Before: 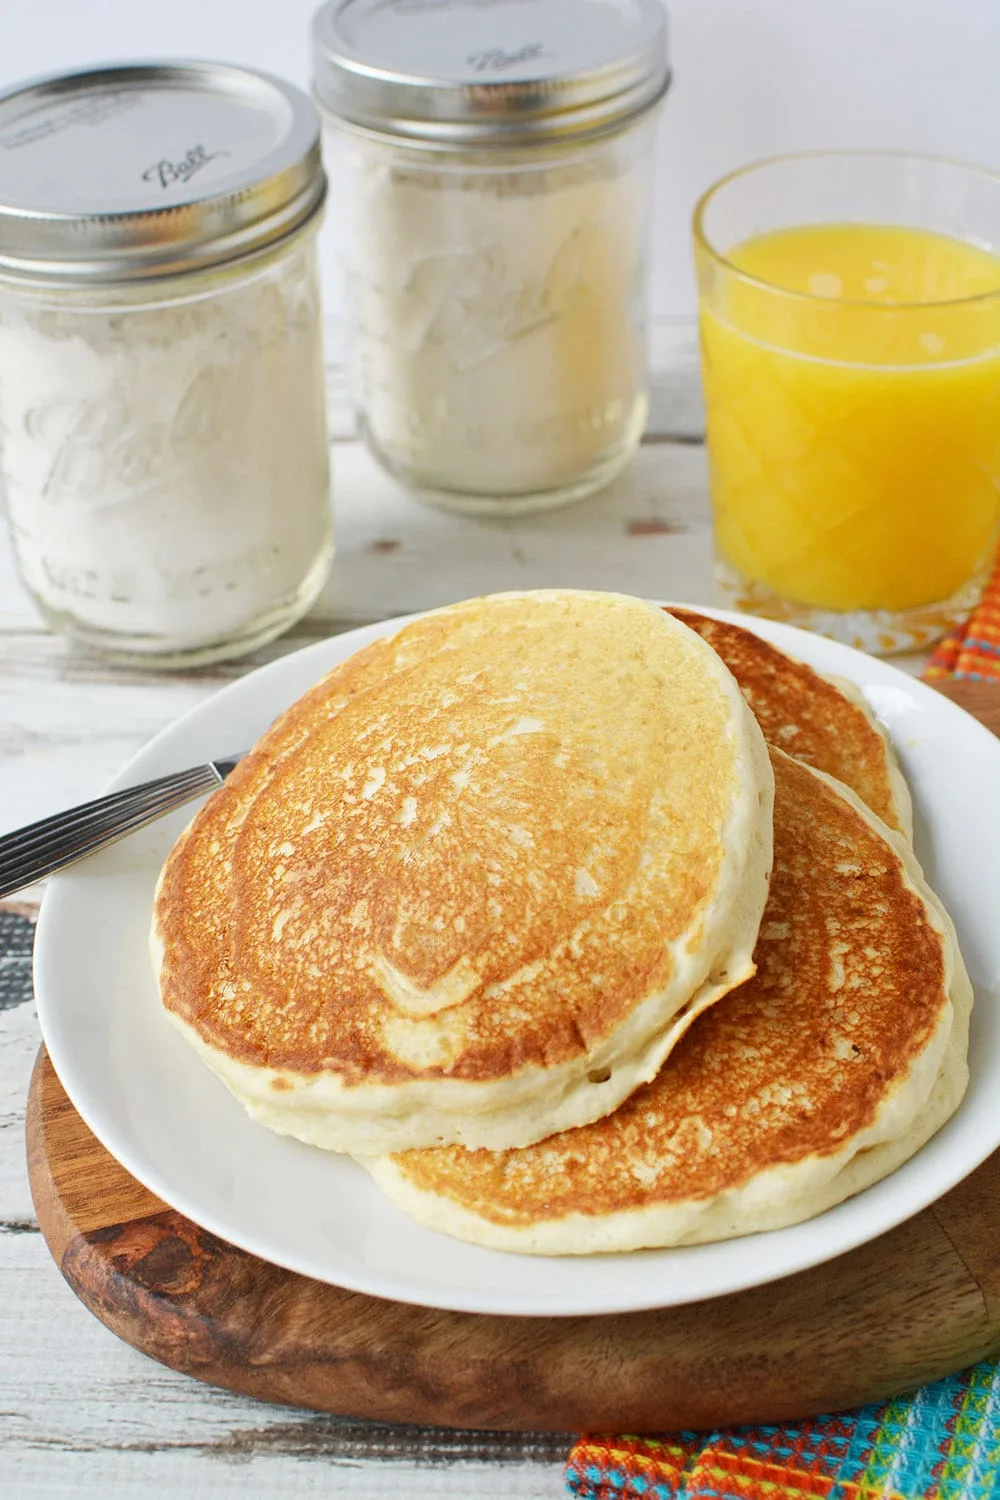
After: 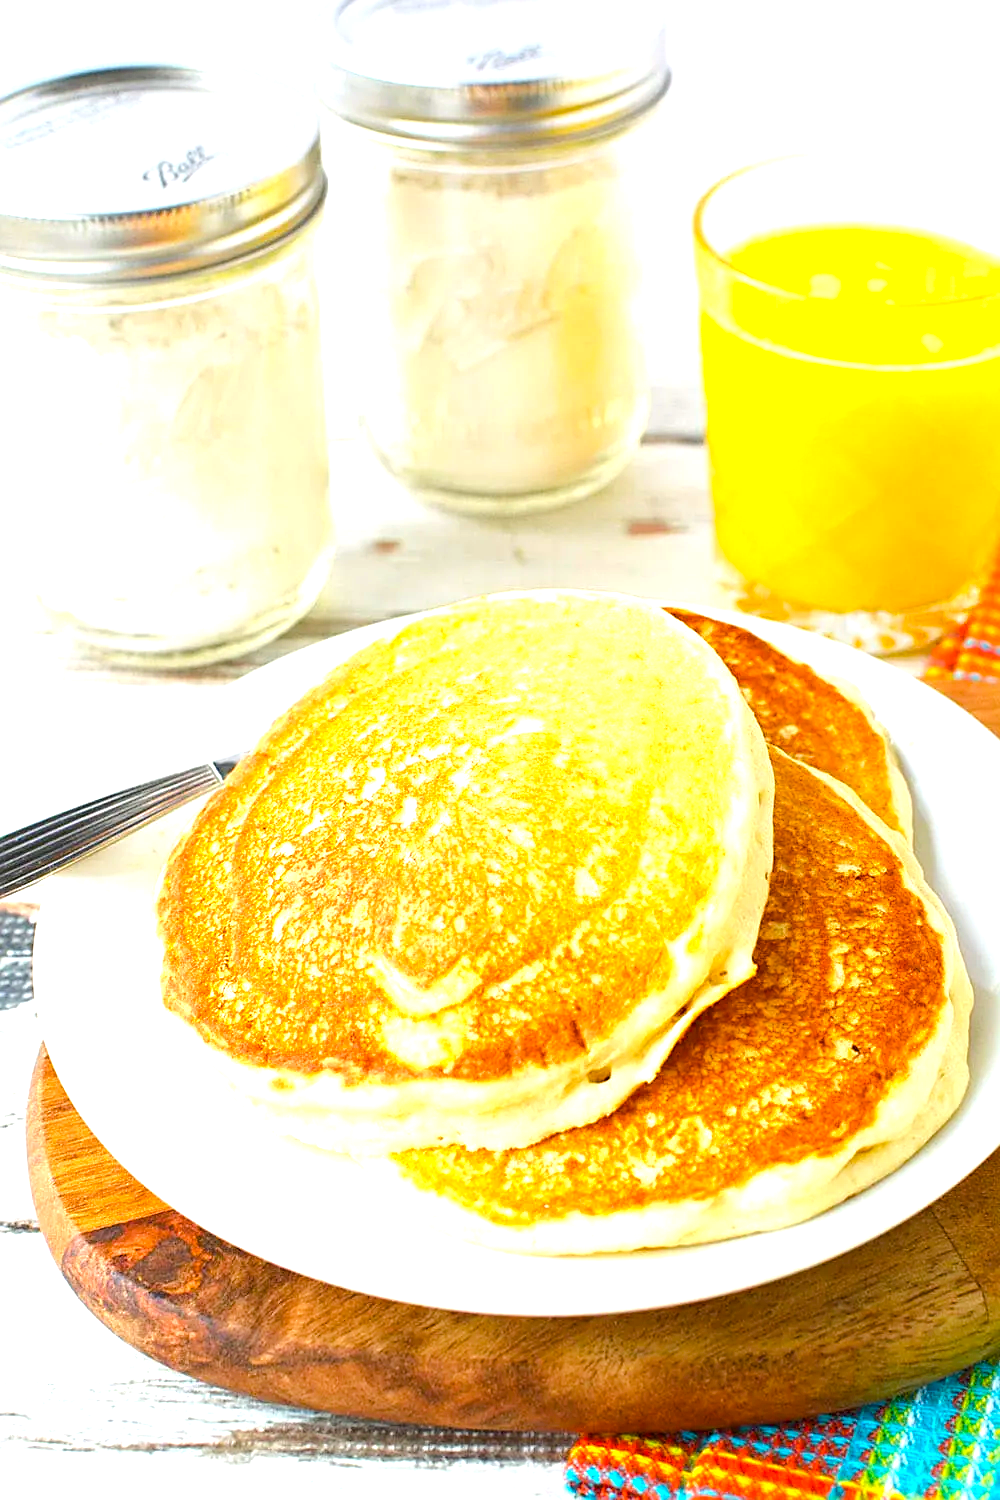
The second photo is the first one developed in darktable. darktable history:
color balance rgb: perceptual saturation grading › global saturation 25%, perceptual brilliance grading › mid-tones 10%, perceptual brilliance grading › shadows 15%, global vibrance 20%
exposure: black level correction 0.001, exposure 1.129 EV, compensate exposure bias true, compensate highlight preservation false
sharpen: on, module defaults
